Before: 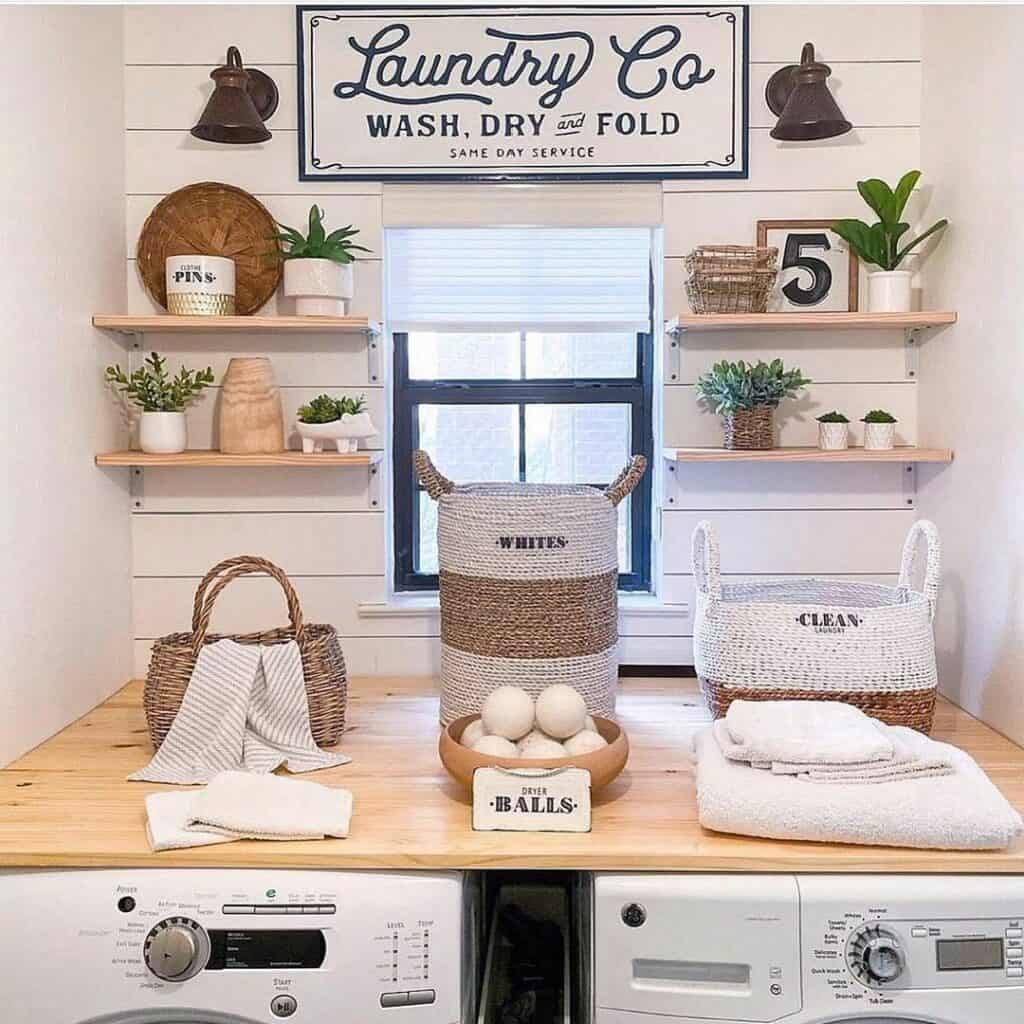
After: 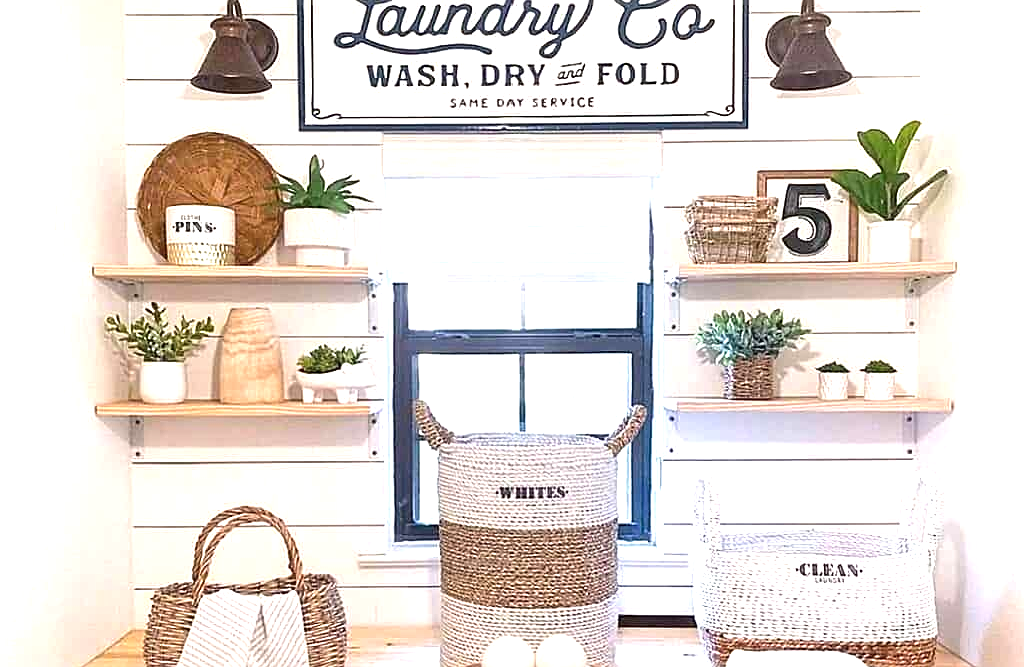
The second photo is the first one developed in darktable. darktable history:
exposure: black level correction 0, exposure 0.886 EV, compensate exposure bias true, compensate highlight preservation false
local contrast: mode bilateral grid, contrast 9, coarseness 24, detail 110%, midtone range 0.2
crop and rotate: top 4.964%, bottom 29.898%
sharpen: on, module defaults
